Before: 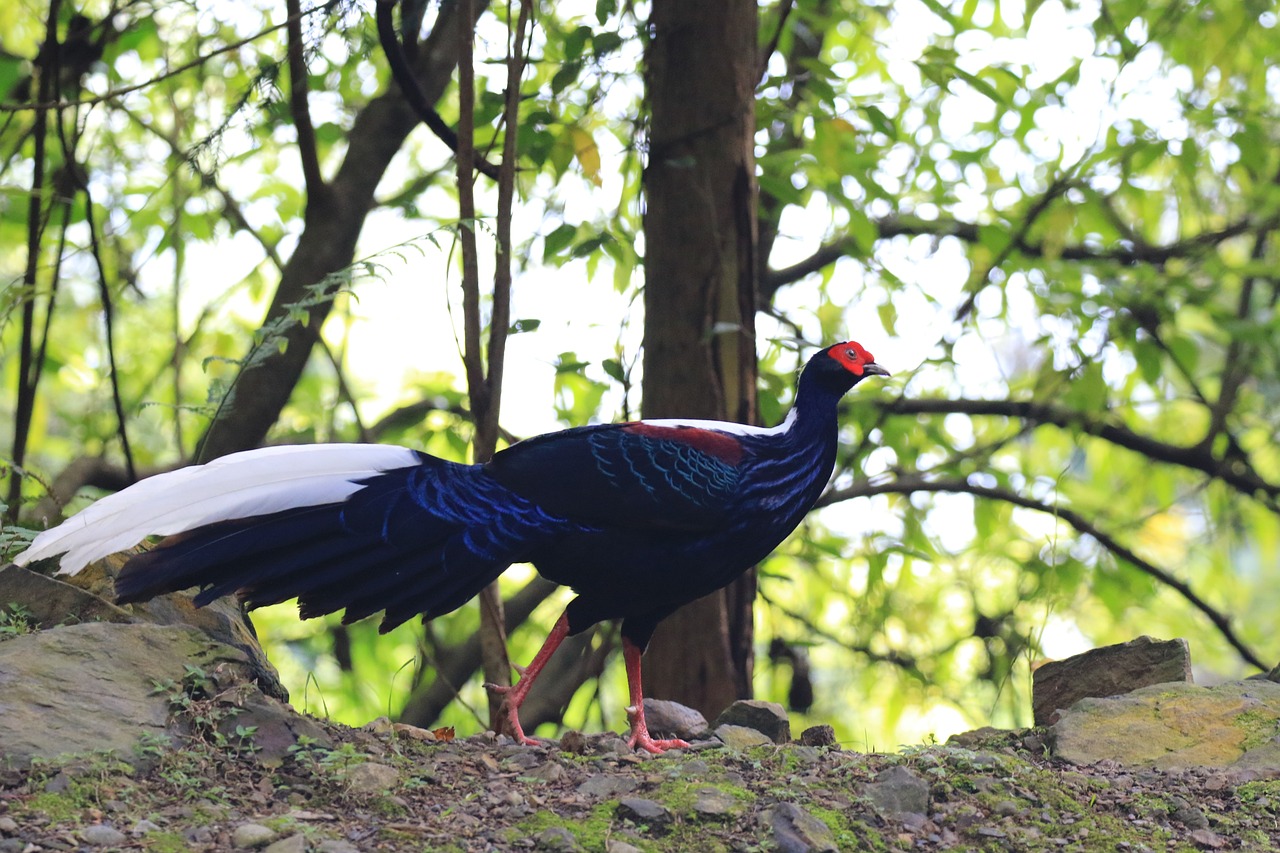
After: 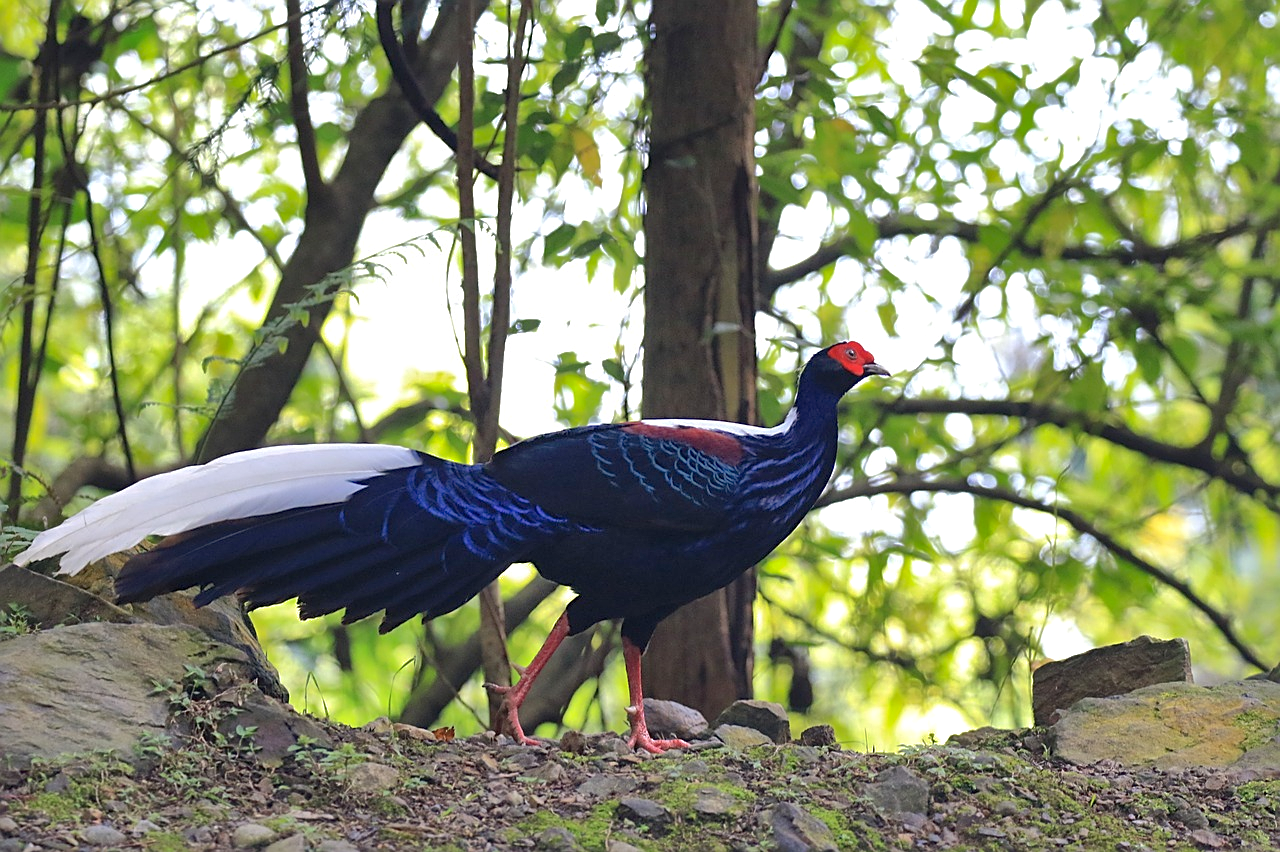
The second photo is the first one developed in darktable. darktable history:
sharpen: on, module defaults
local contrast: mode bilateral grid, contrast 20, coarseness 50, detail 144%, midtone range 0.2
shadows and highlights: on, module defaults
crop: bottom 0.071%
